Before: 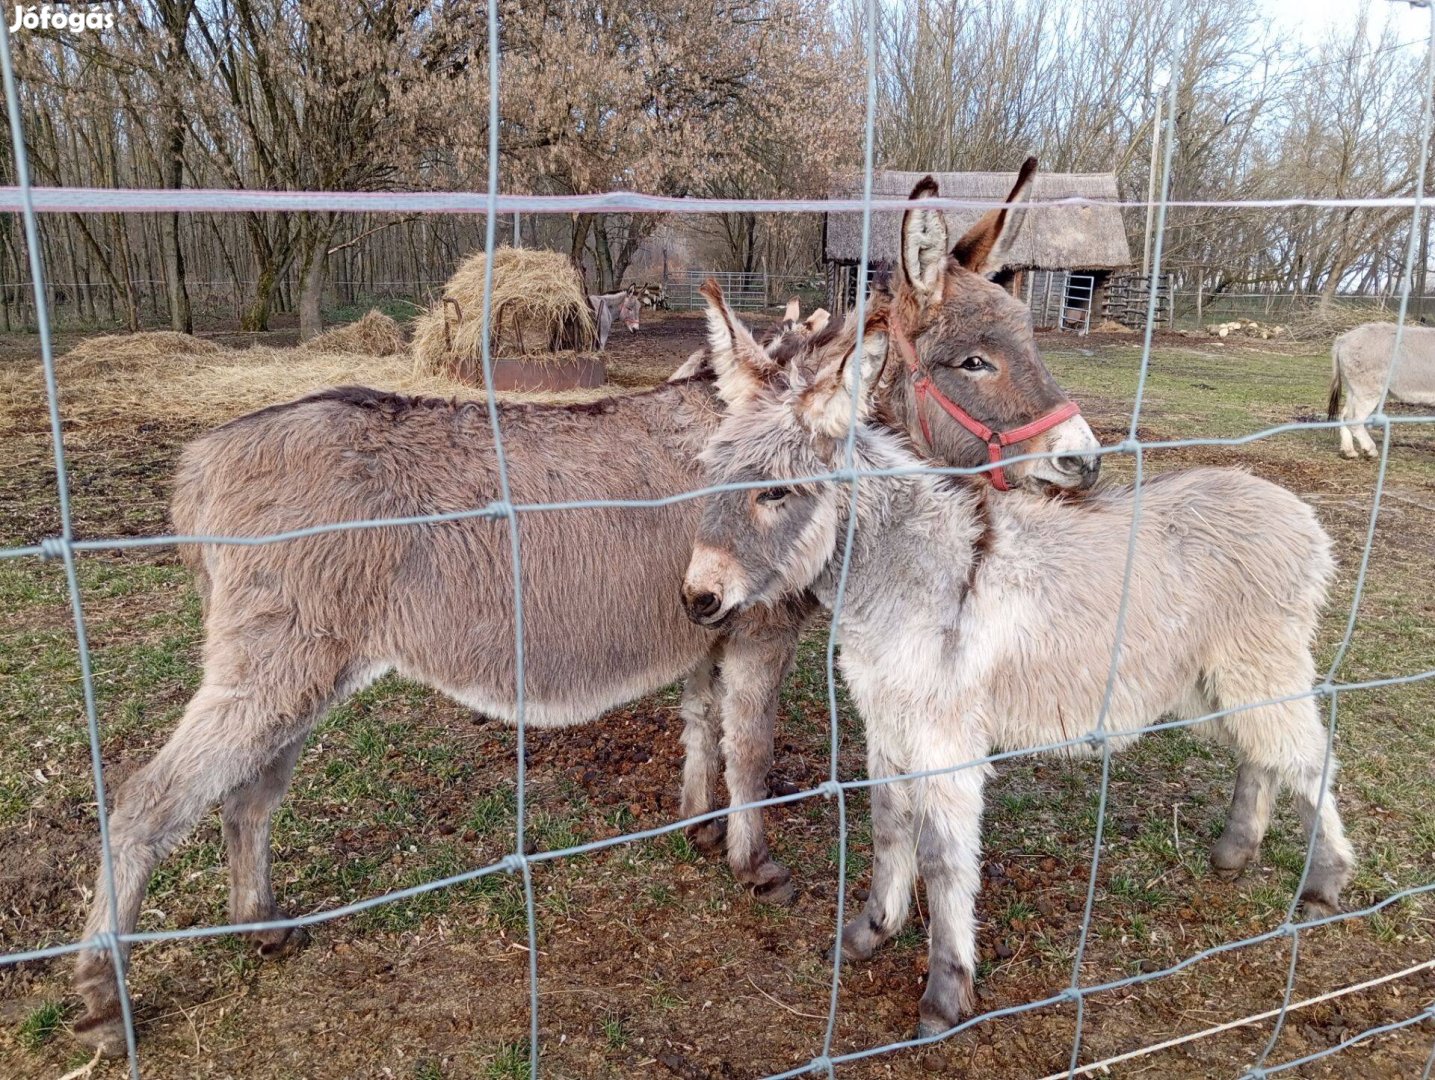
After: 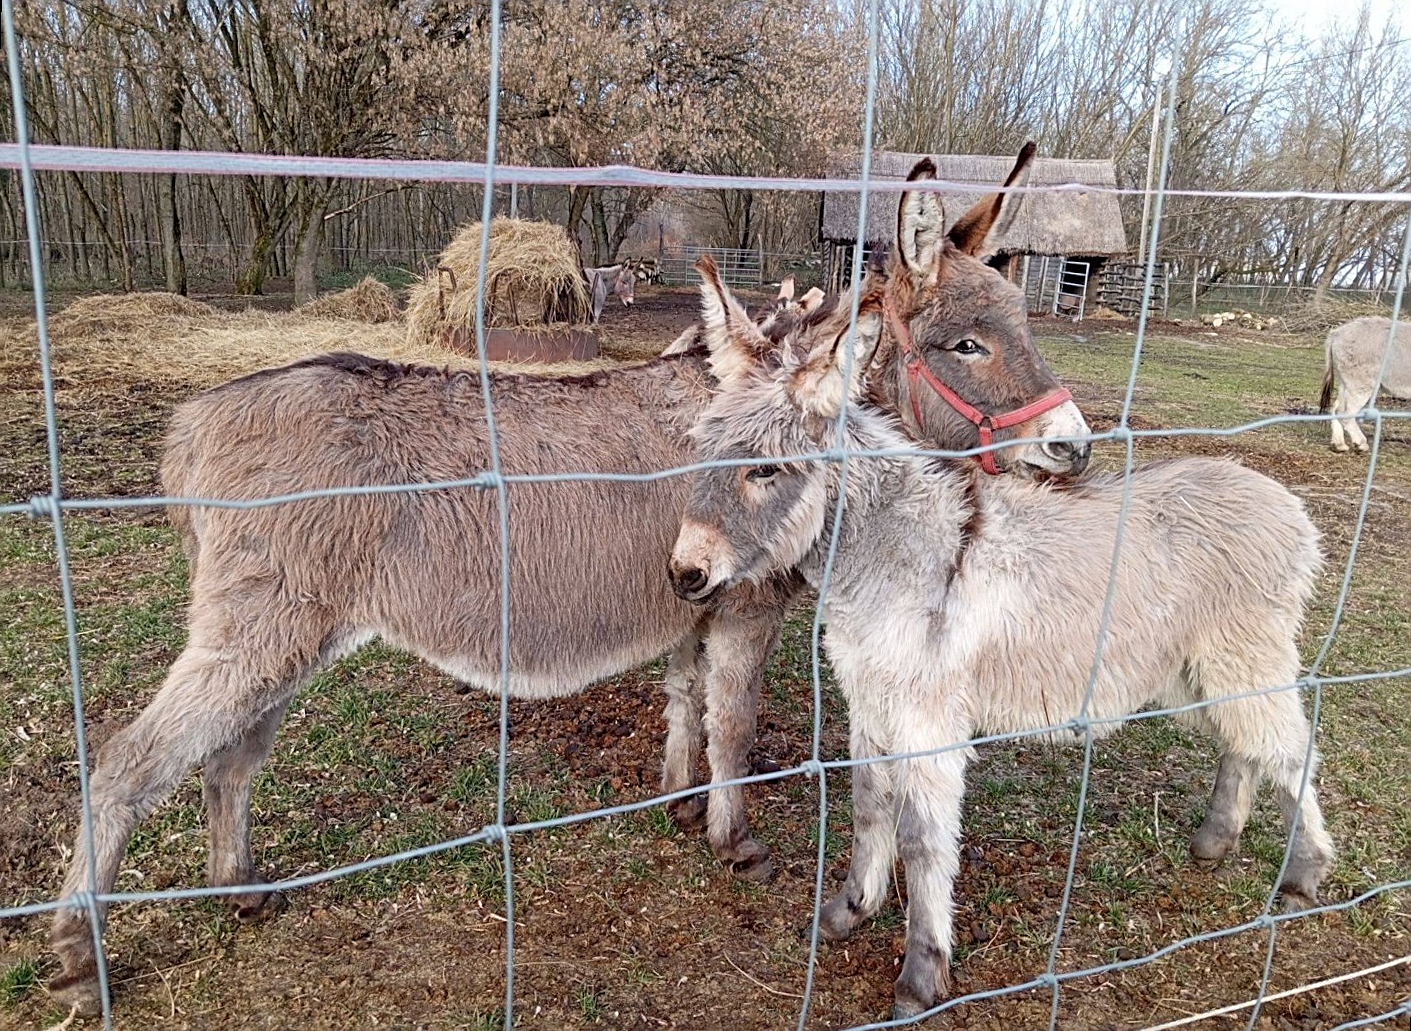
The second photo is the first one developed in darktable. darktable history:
sharpen: on, module defaults
rotate and perspective: rotation 1.57°, crop left 0.018, crop right 0.982, crop top 0.039, crop bottom 0.961
